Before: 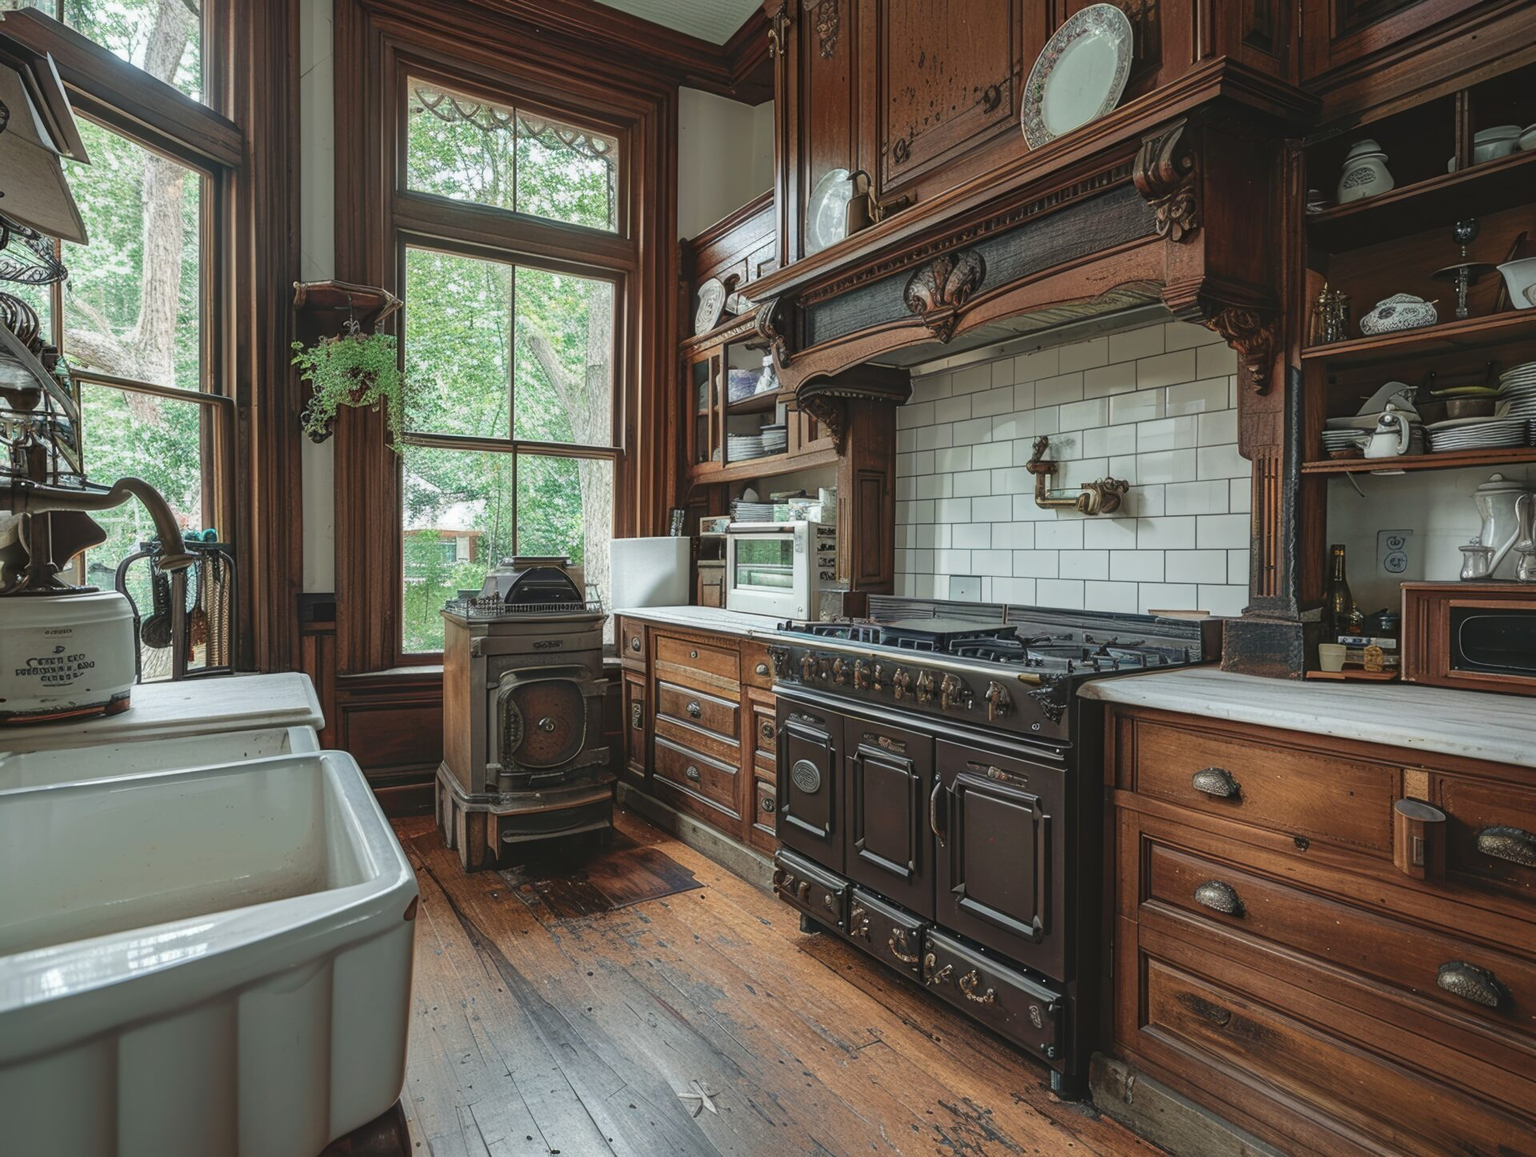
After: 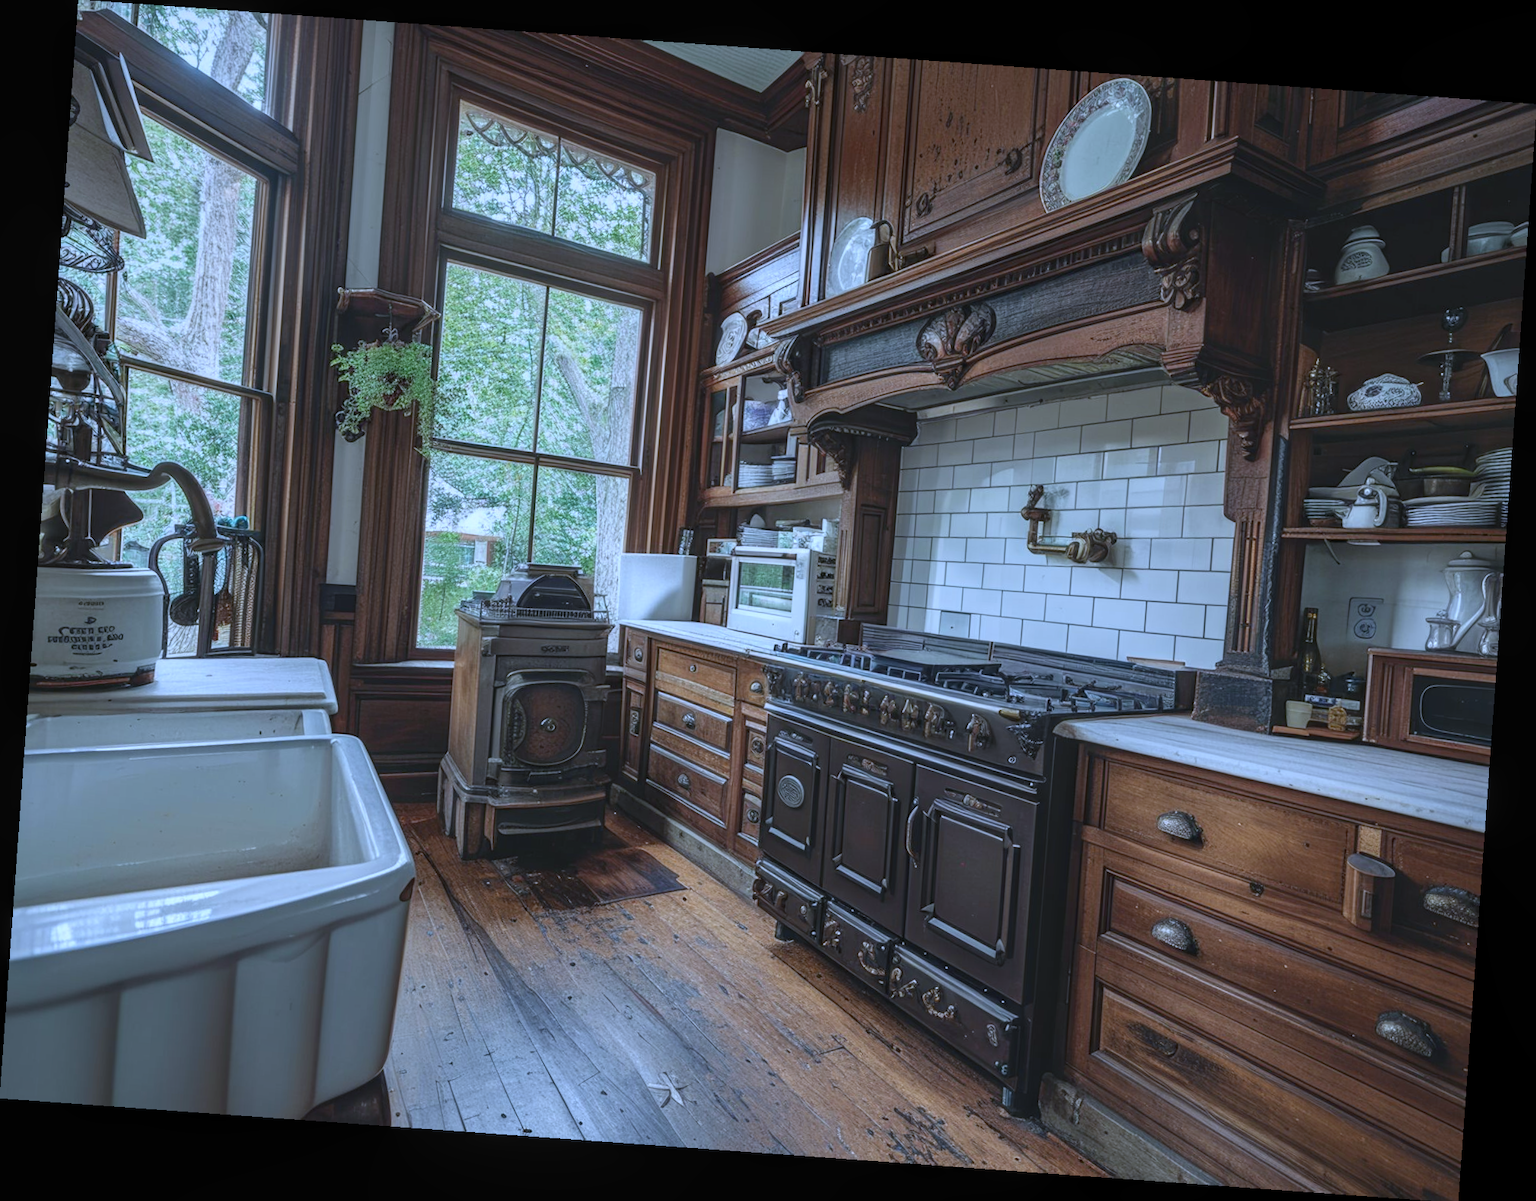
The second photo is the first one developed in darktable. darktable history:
rgb levels: preserve colors max RGB
rotate and perspective: rotation 4.1°, automatic cropping off
white balance: red 0.871, blue 1.249
local contrast: detail 110%
